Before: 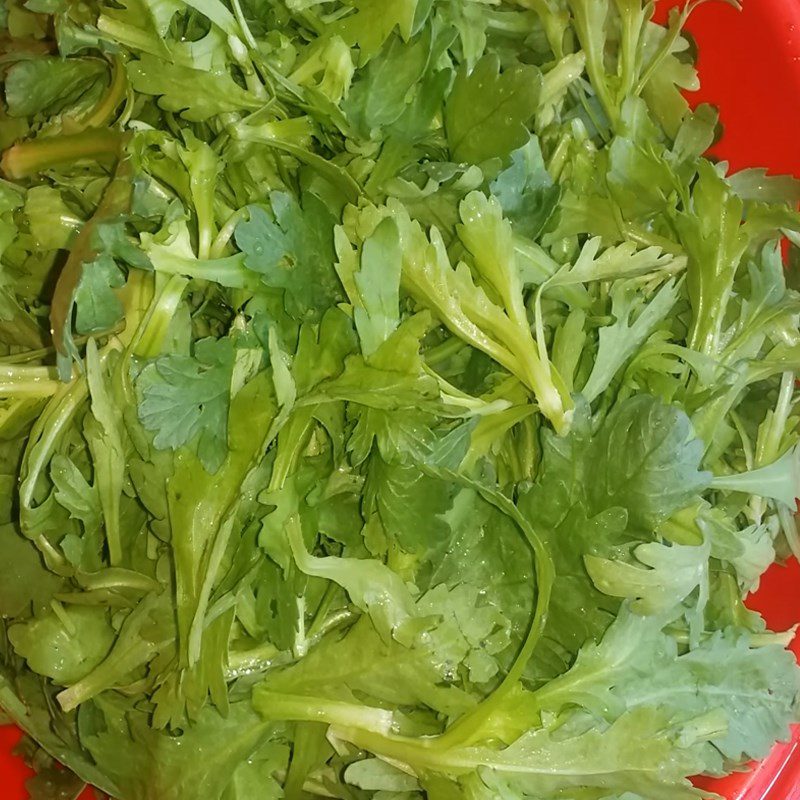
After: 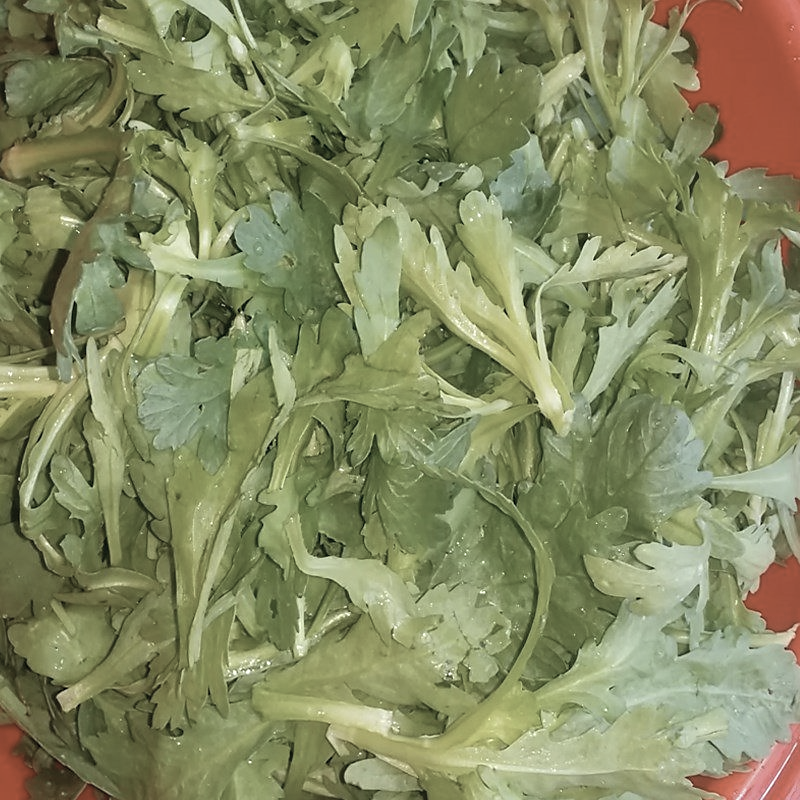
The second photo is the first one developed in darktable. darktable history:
color correction: saturation 0.5
sharpen: radius 1.559, amount 0.373, threshold 1.271
base curve: curves: ch0 [(0, 0) (0.472, 0.508) (1, 1)]
